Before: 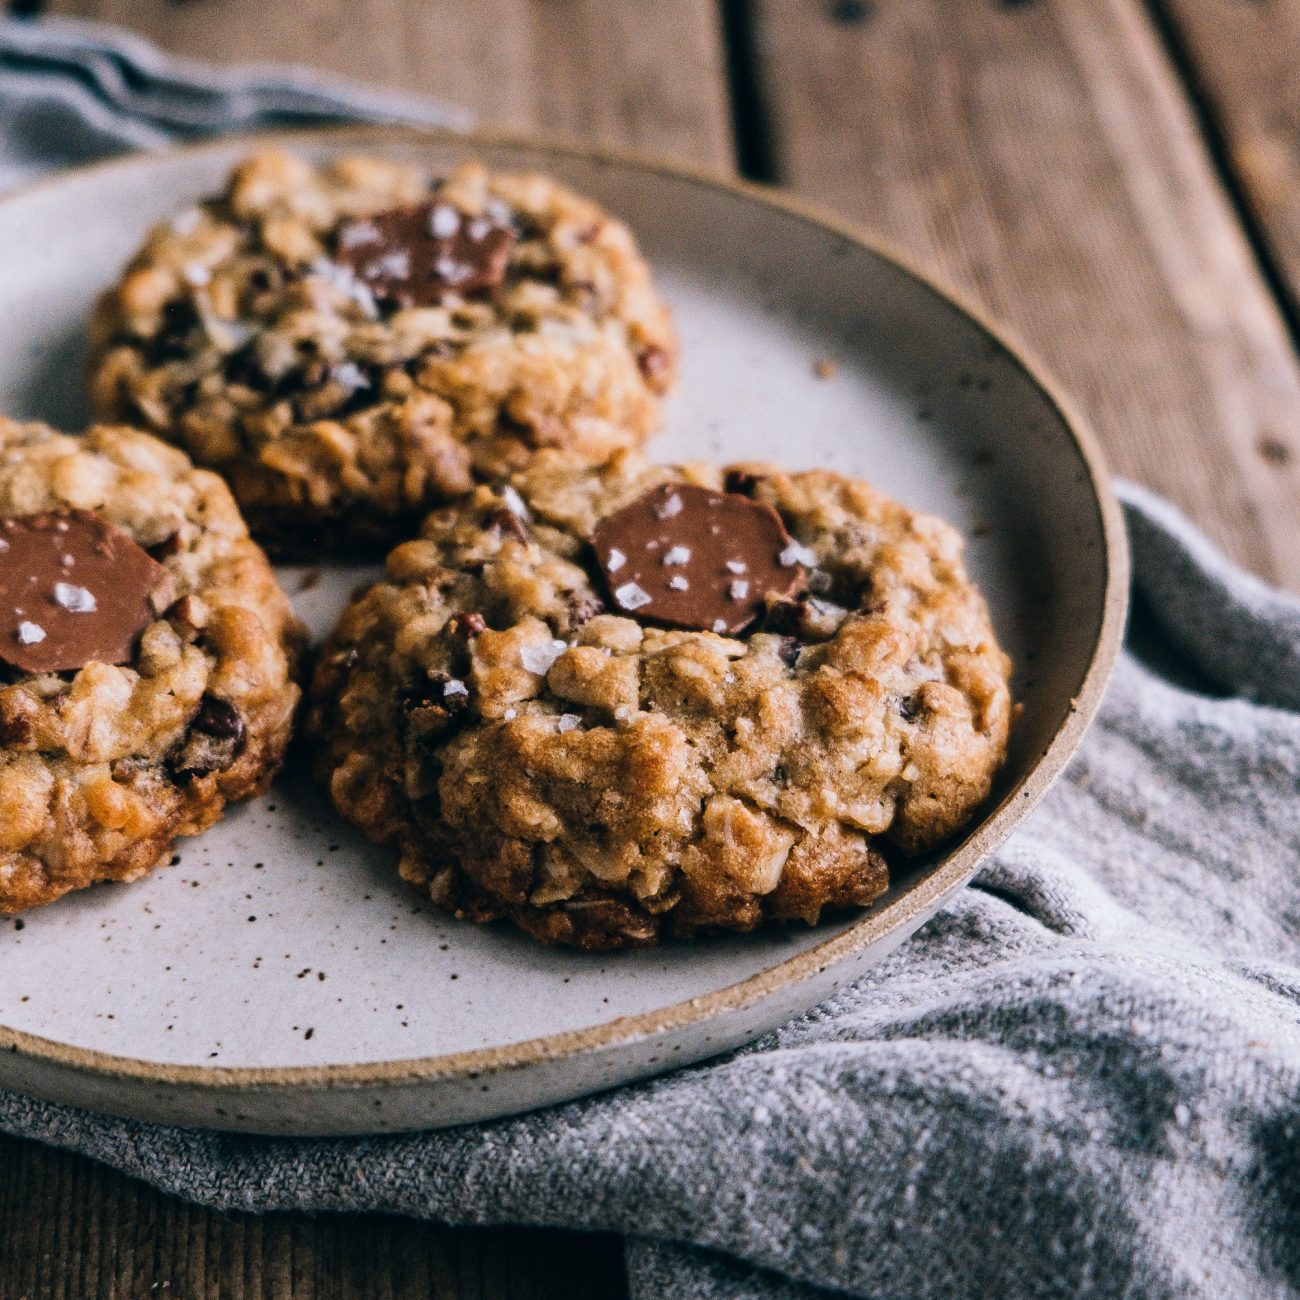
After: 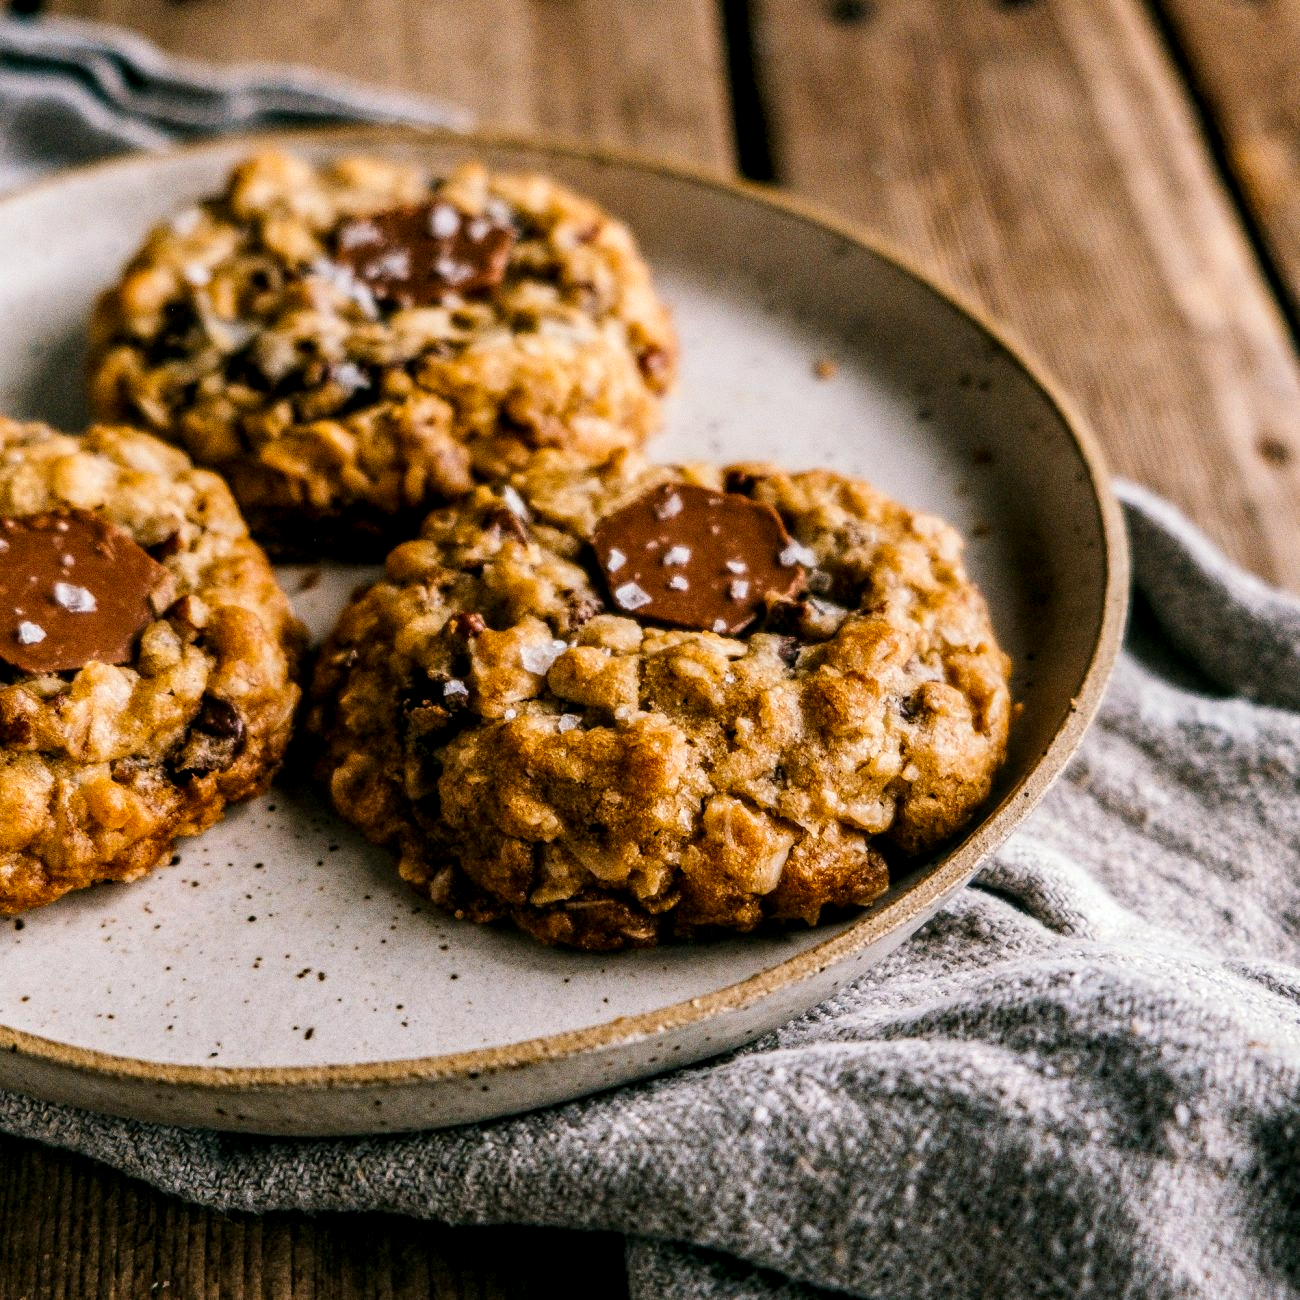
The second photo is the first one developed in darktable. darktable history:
local contrast: highlights 41%, shadows 63%, detail 138%, midtone range 0.521
color balance rgb: power › chroma 2.515%, power › hue 68.96°, perceptual saturation grading › global saturation 19.358%, global vibrance 4.779%
